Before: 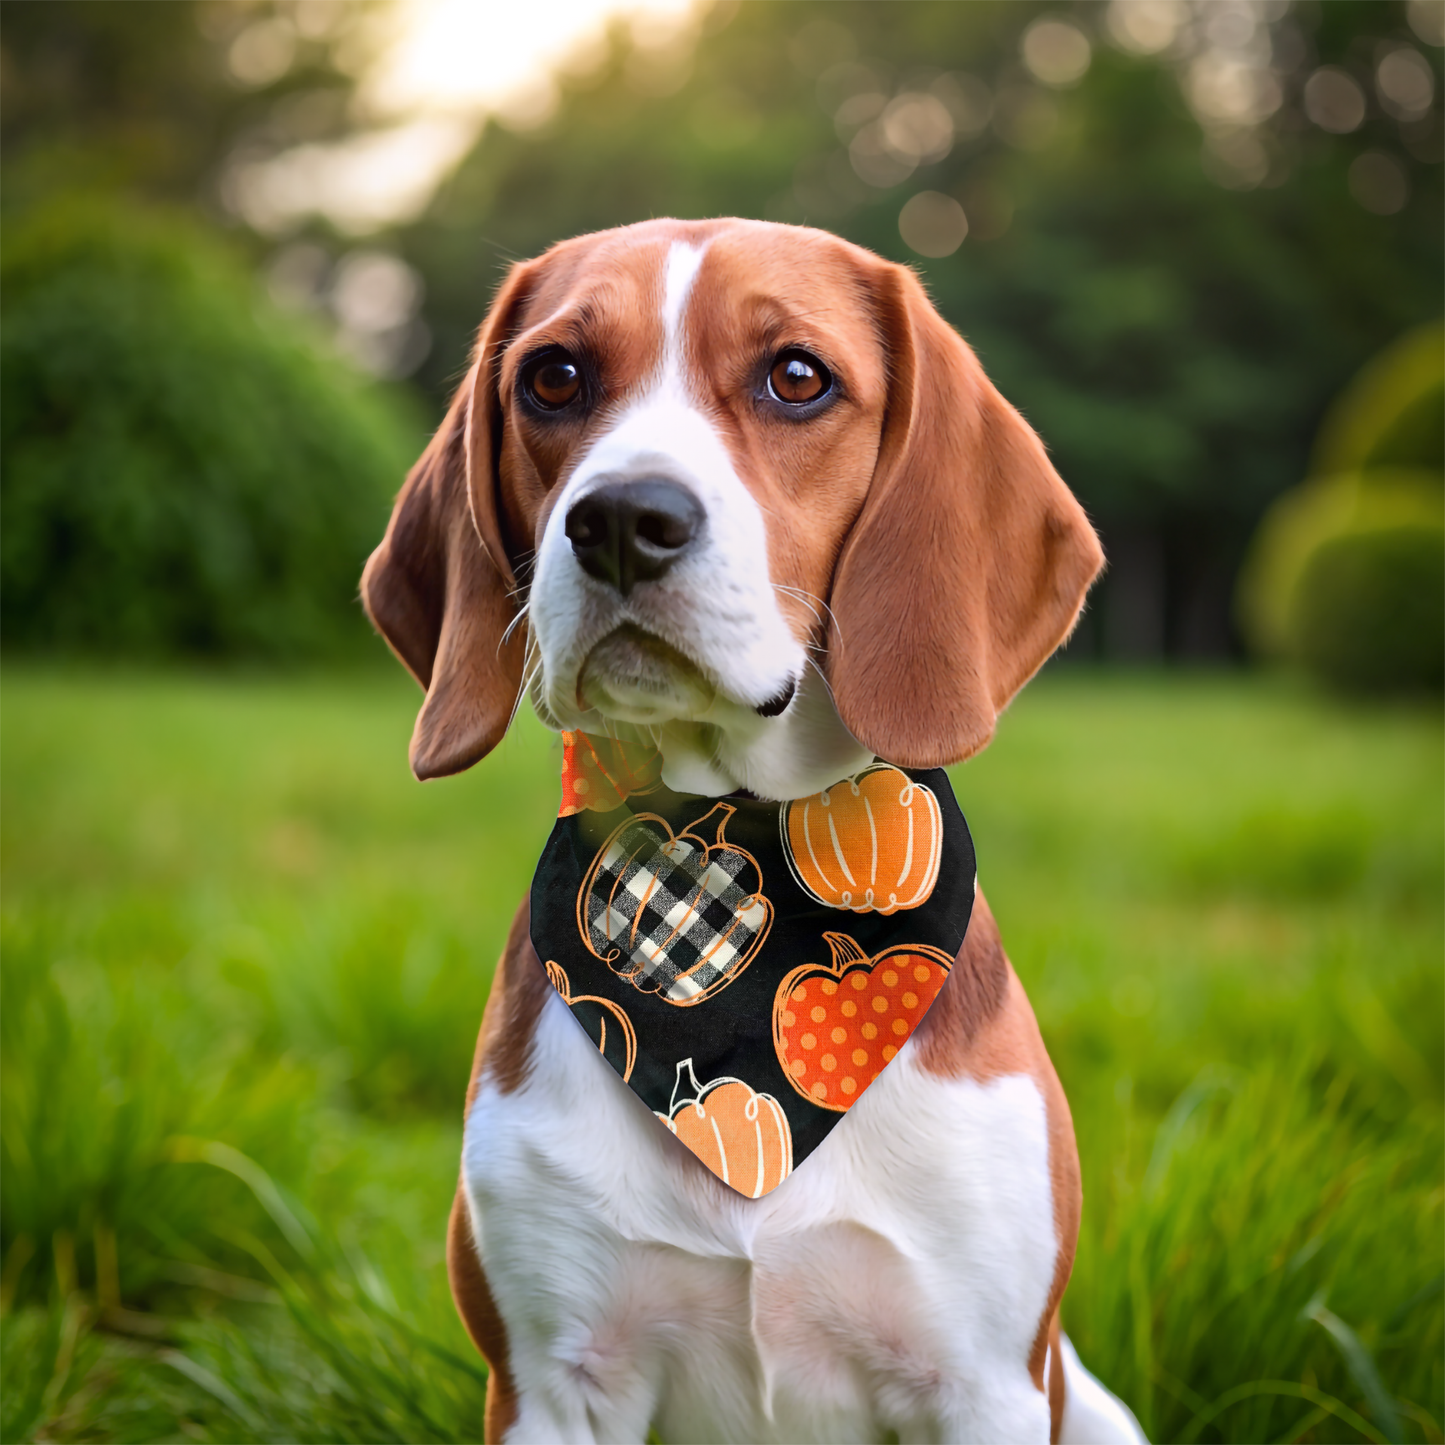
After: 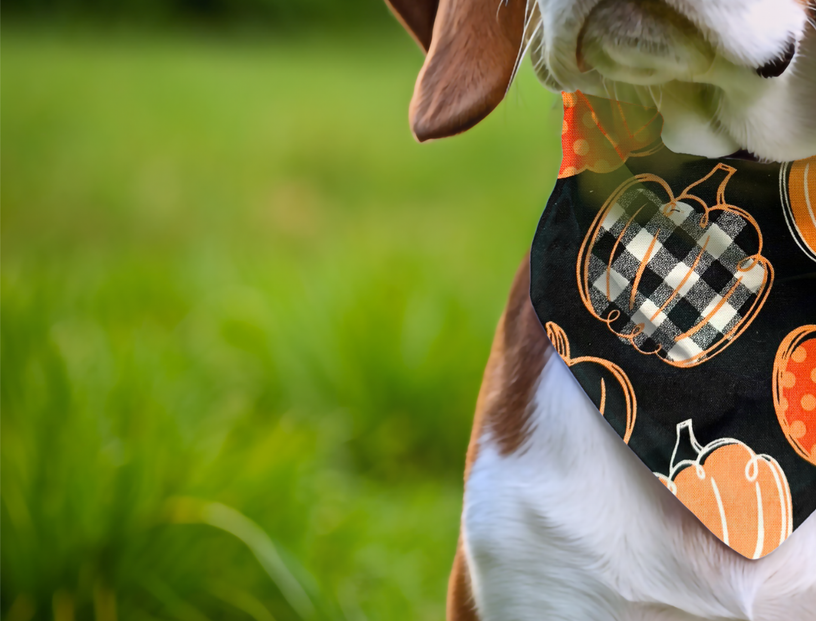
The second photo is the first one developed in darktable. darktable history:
crop: top 44.247%, right 43.525%, bottom 12.768%
